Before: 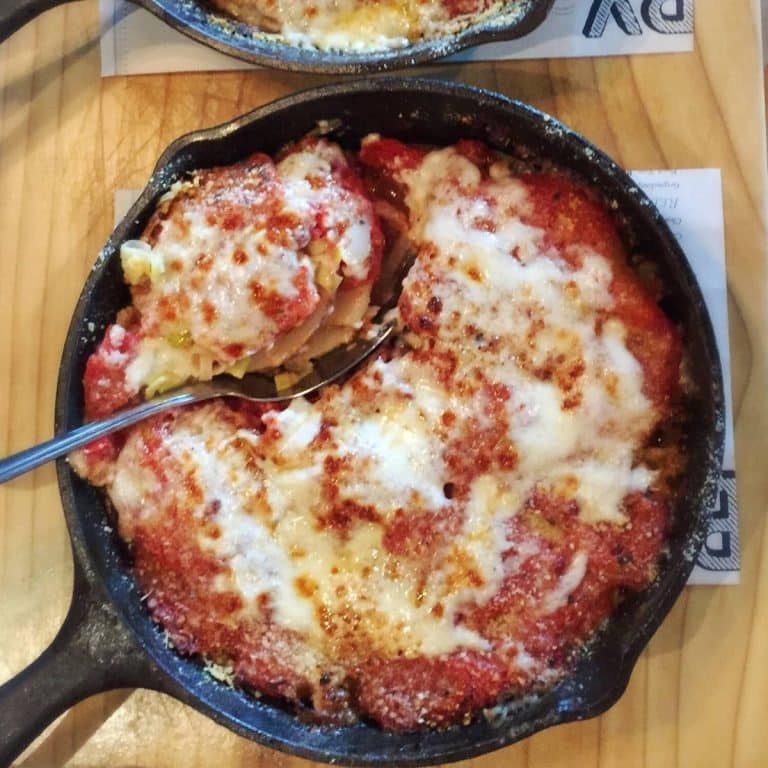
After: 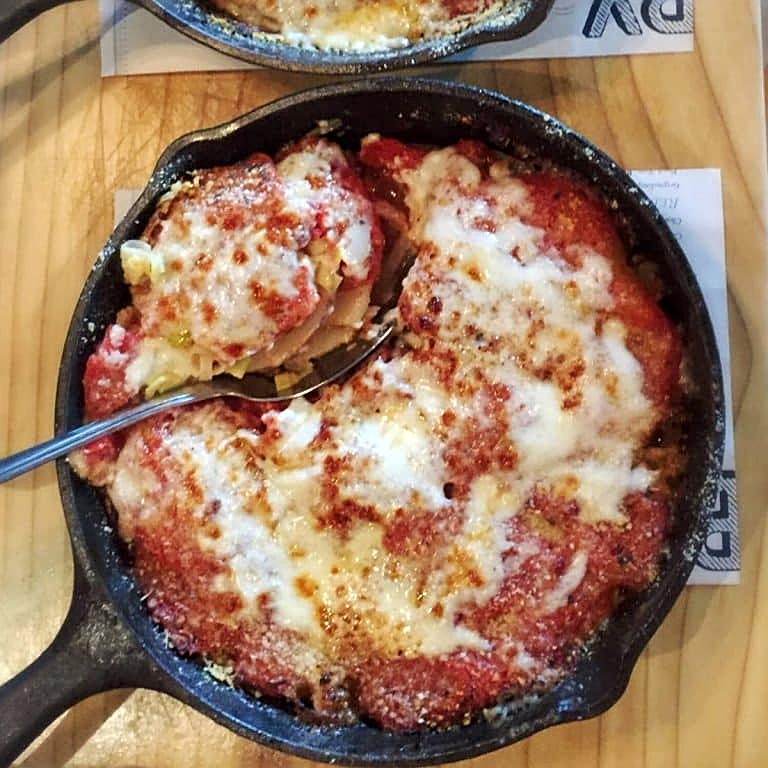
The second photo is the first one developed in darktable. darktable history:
local contrast: highlights 101%, shadows 100%, detail 119%, midtone range 0.2
sharpen: on, module defaults
